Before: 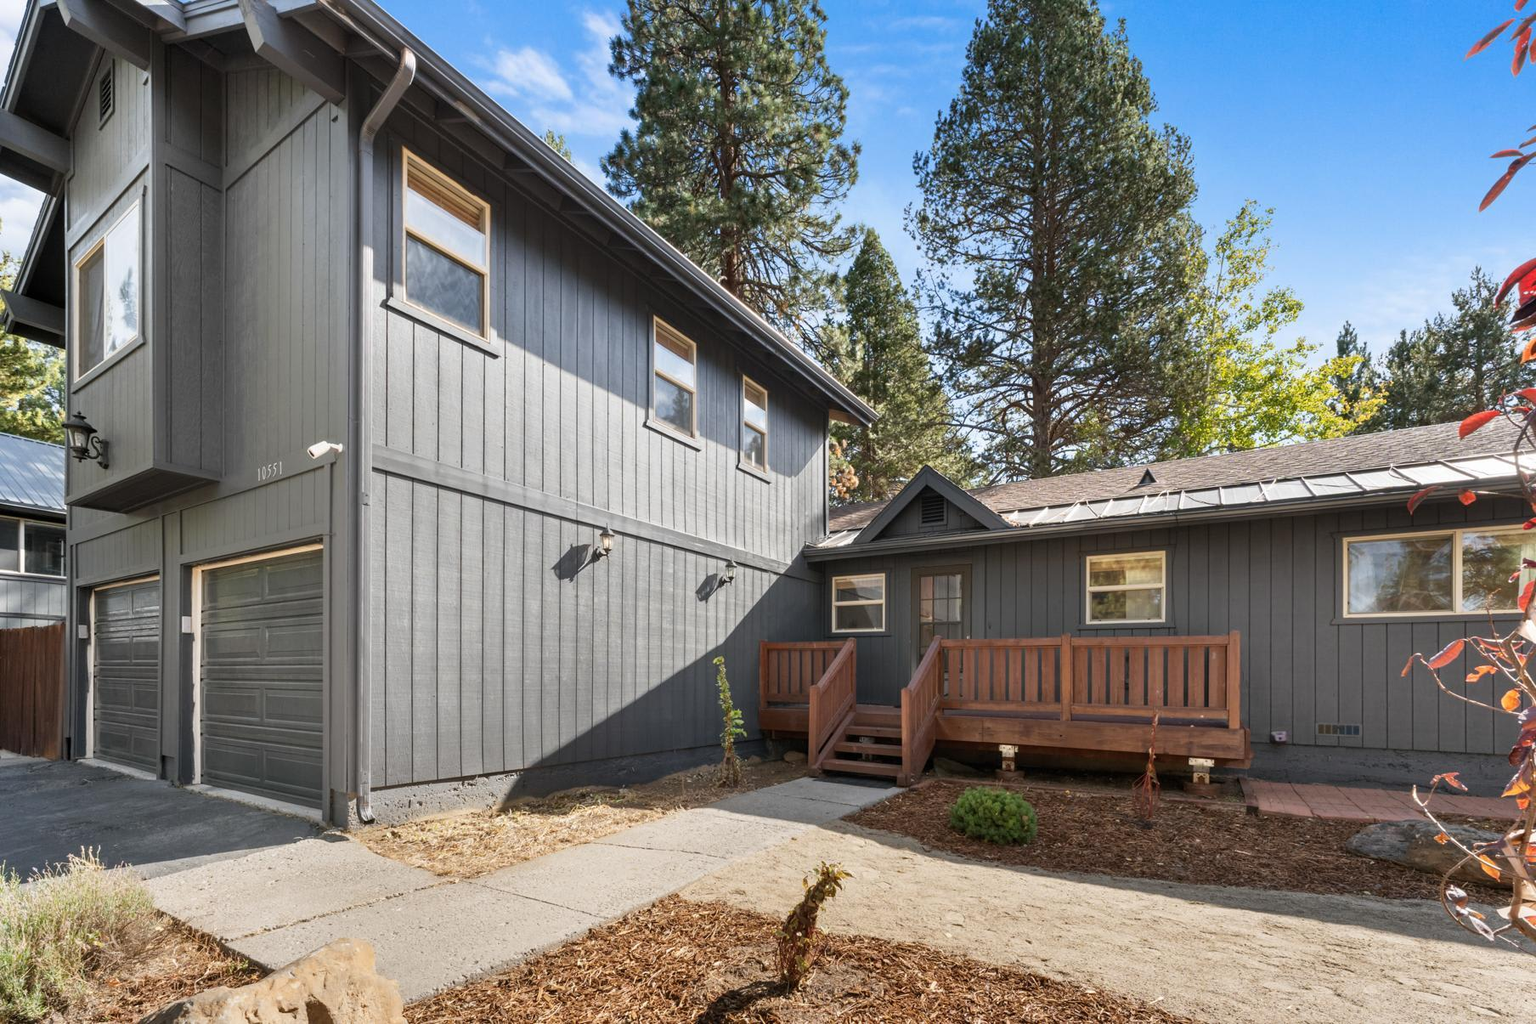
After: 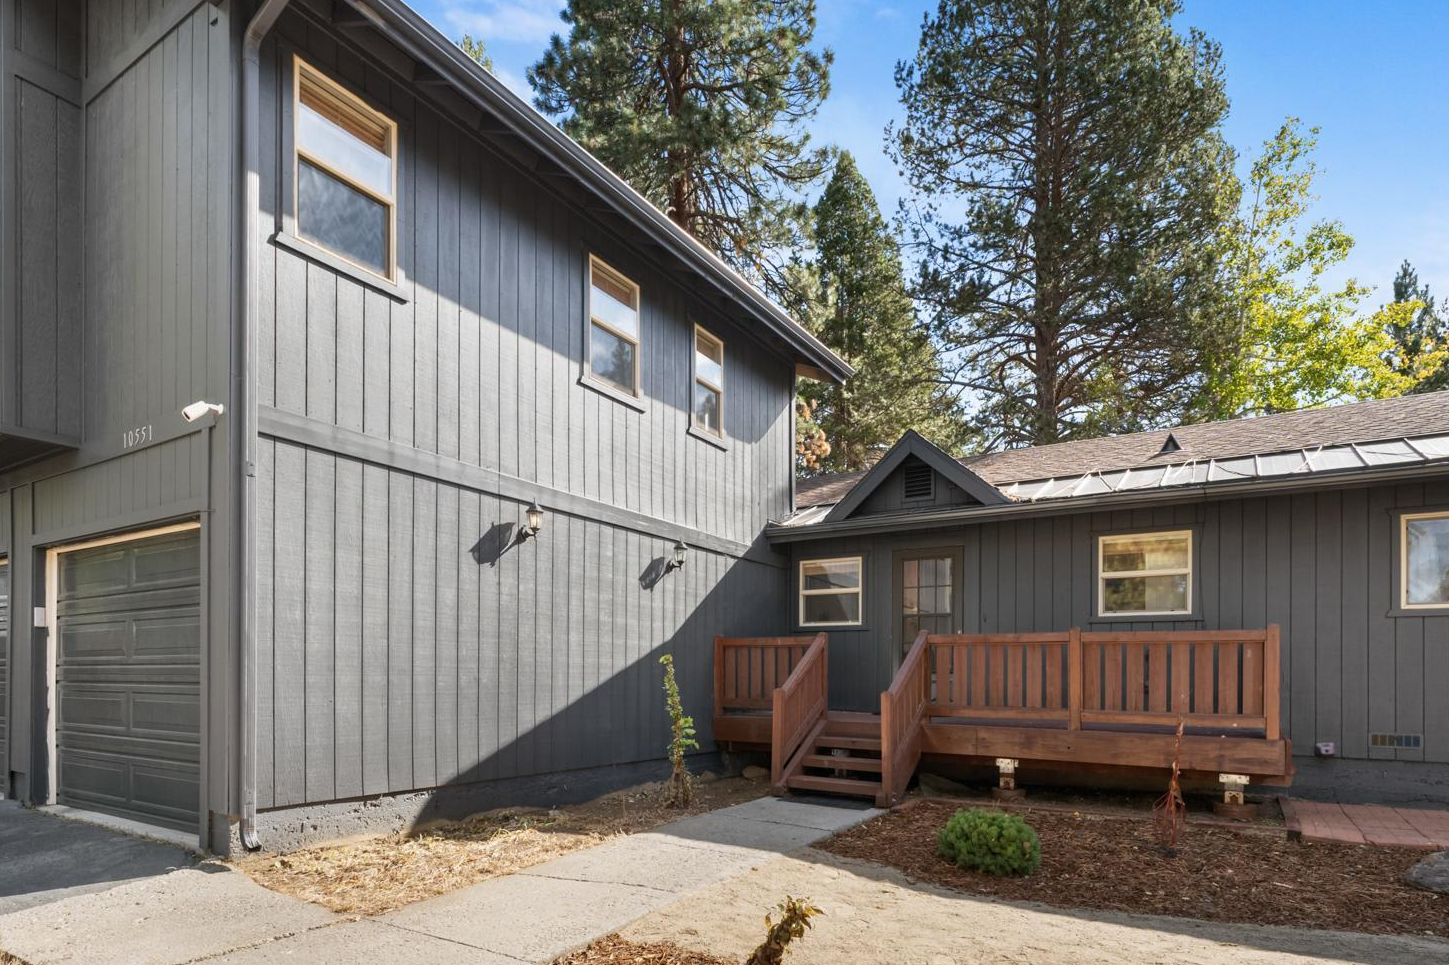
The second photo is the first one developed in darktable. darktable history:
crop and rotate: left 9.972%, top 9.864%, right 9.845%, bottom 10.027%
